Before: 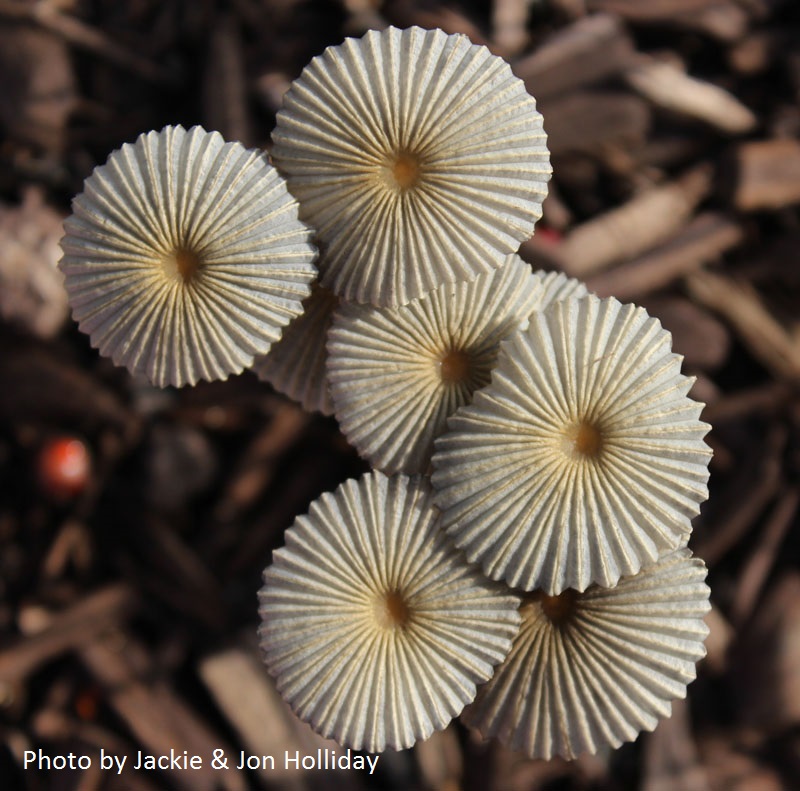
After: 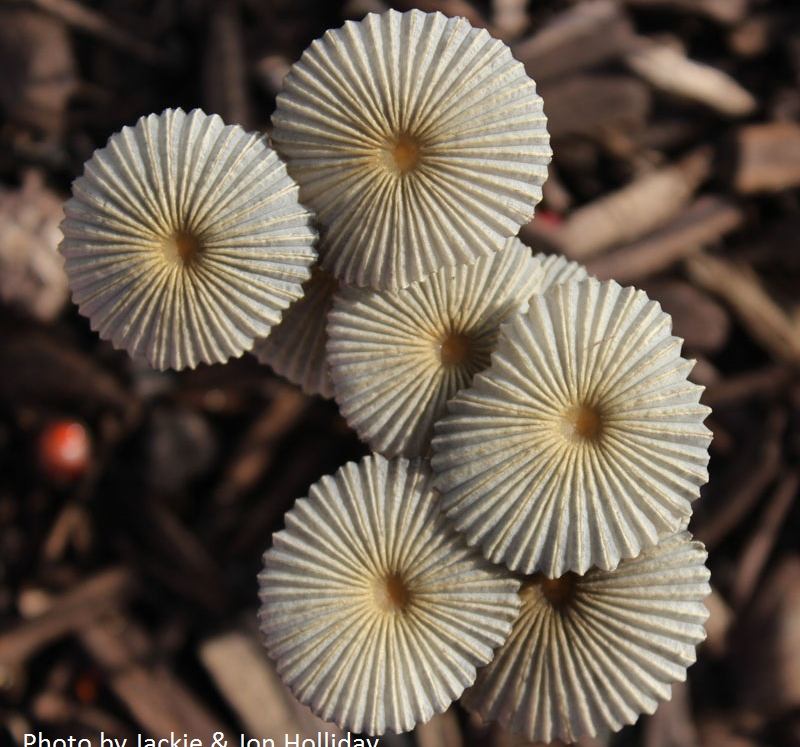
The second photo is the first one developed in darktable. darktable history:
crop and rotate: top 2.153%, bottom 3.289%
